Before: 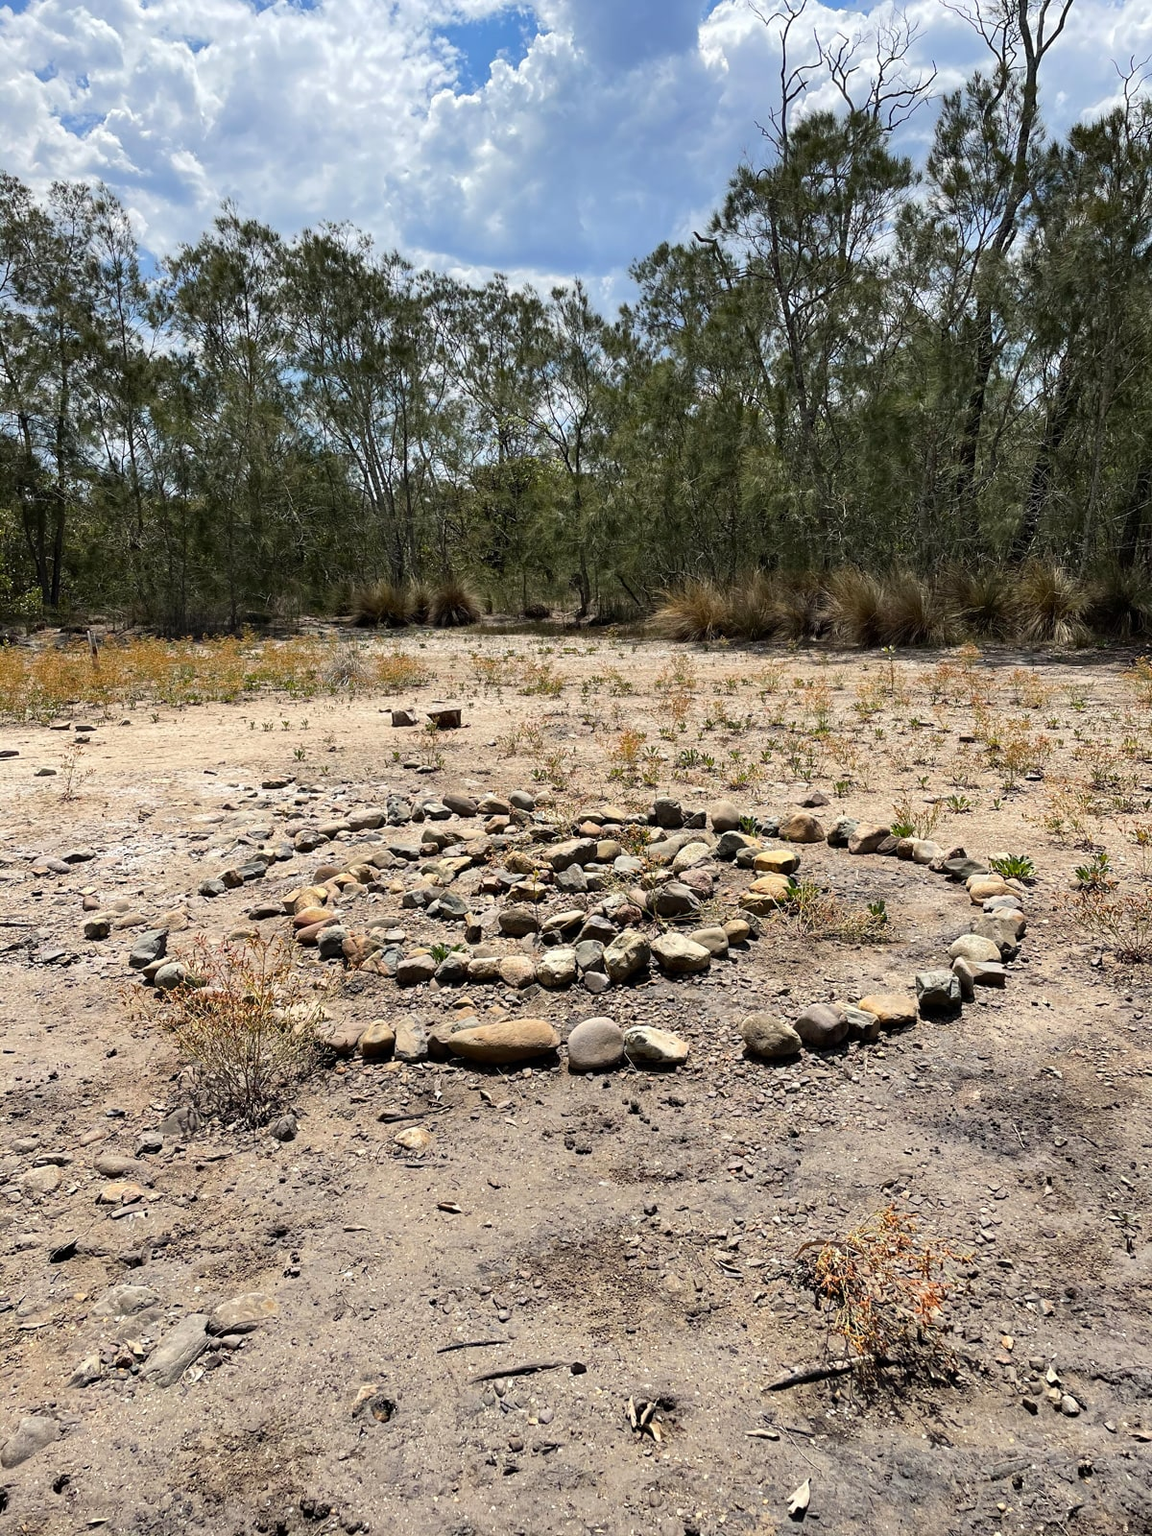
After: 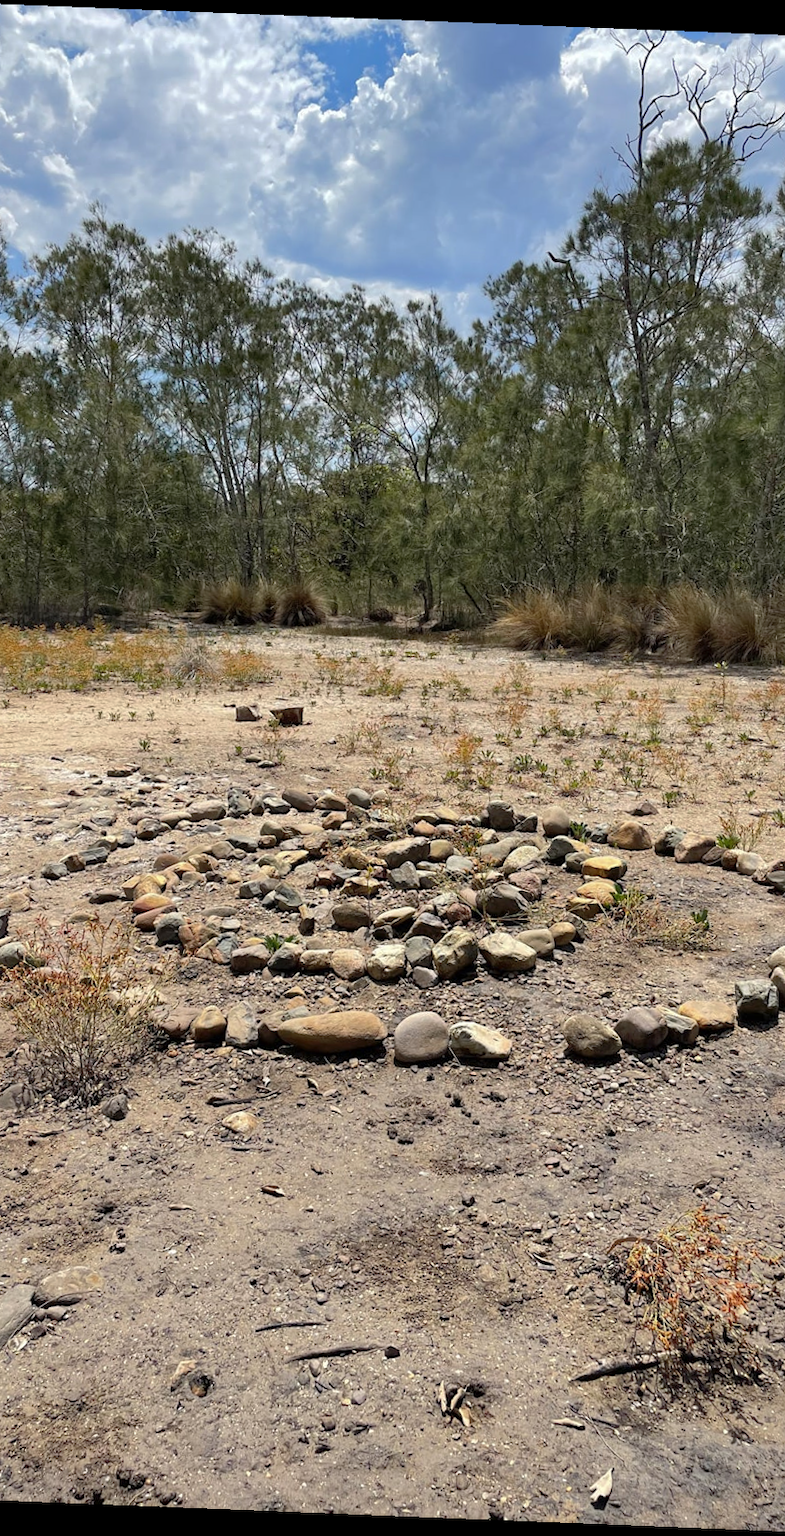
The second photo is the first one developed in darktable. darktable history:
shadows and highlights: on, module defaults
rotate and perspective: rotation 2.27°, automatic cropping off
crop and rotate: left 15.055%, right 18.278%
